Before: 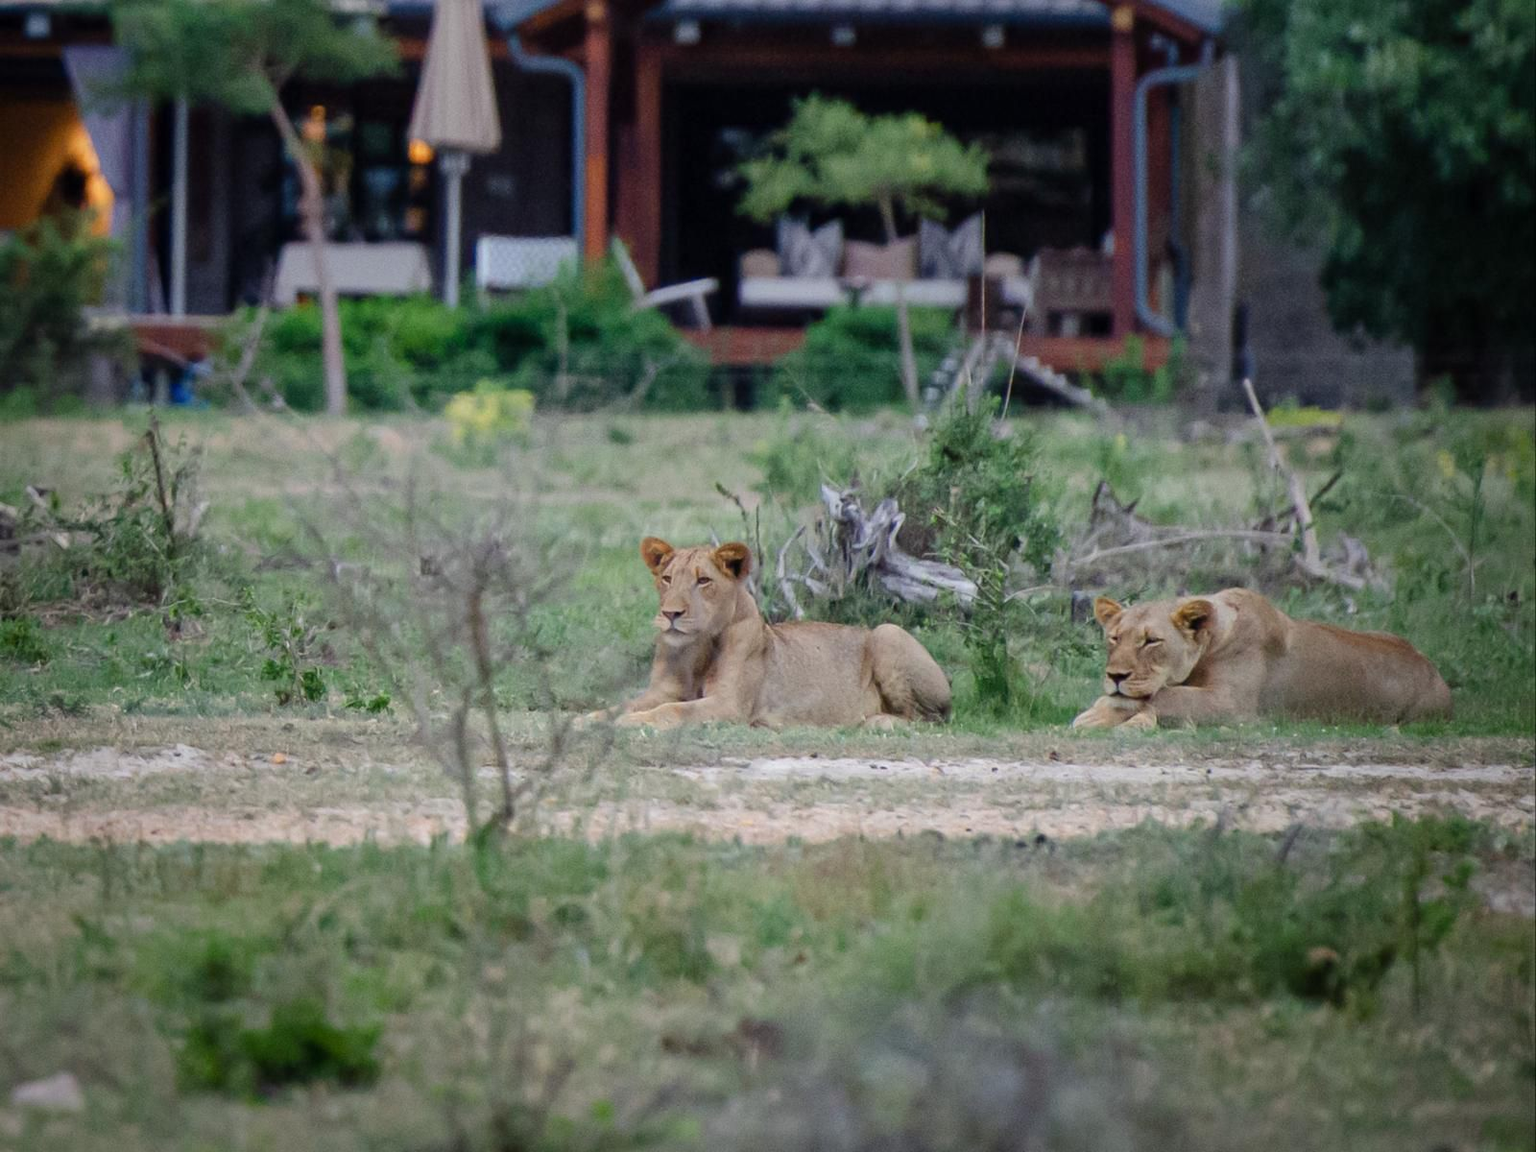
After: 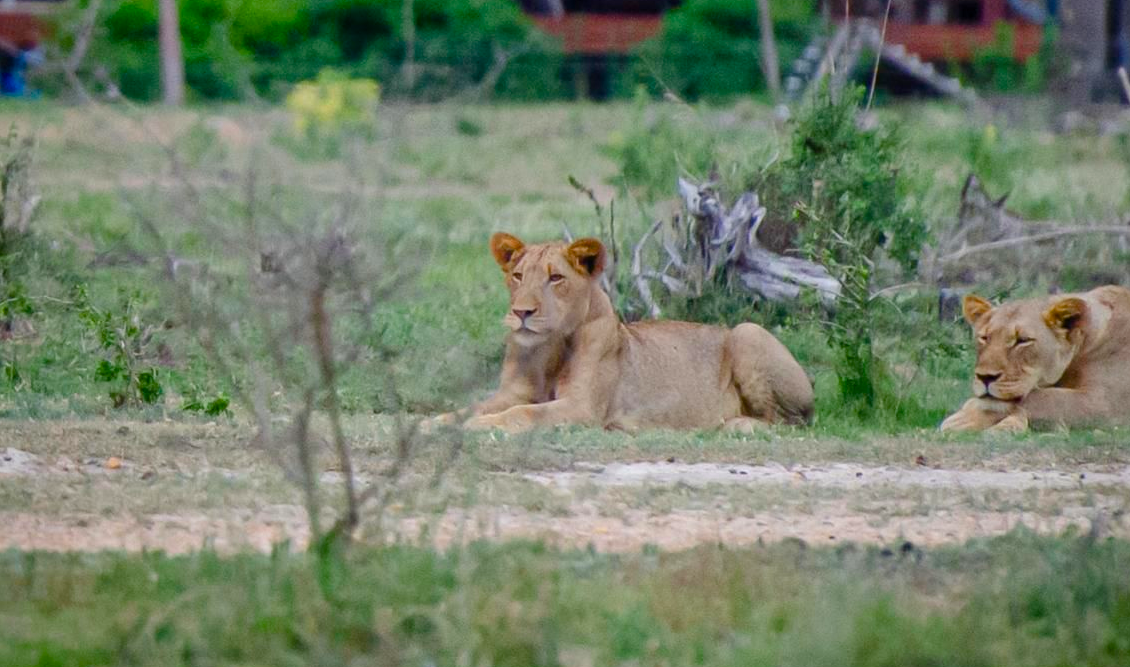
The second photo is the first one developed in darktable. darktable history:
crop: left 11.069%, top 27.294%, right 18.278%, bottom 17.112%
color balance rgb: highlights gain › chroma 0.118%, highlights gain › hue 330.72°, linear chroma grading › global chroma 8.705%, perceptual saturation grading › global saturation 20%, perceptual saturation grading › highlights -24.766%, perceptual saturation grading › shadows 26.007%, global vibrance 20%
